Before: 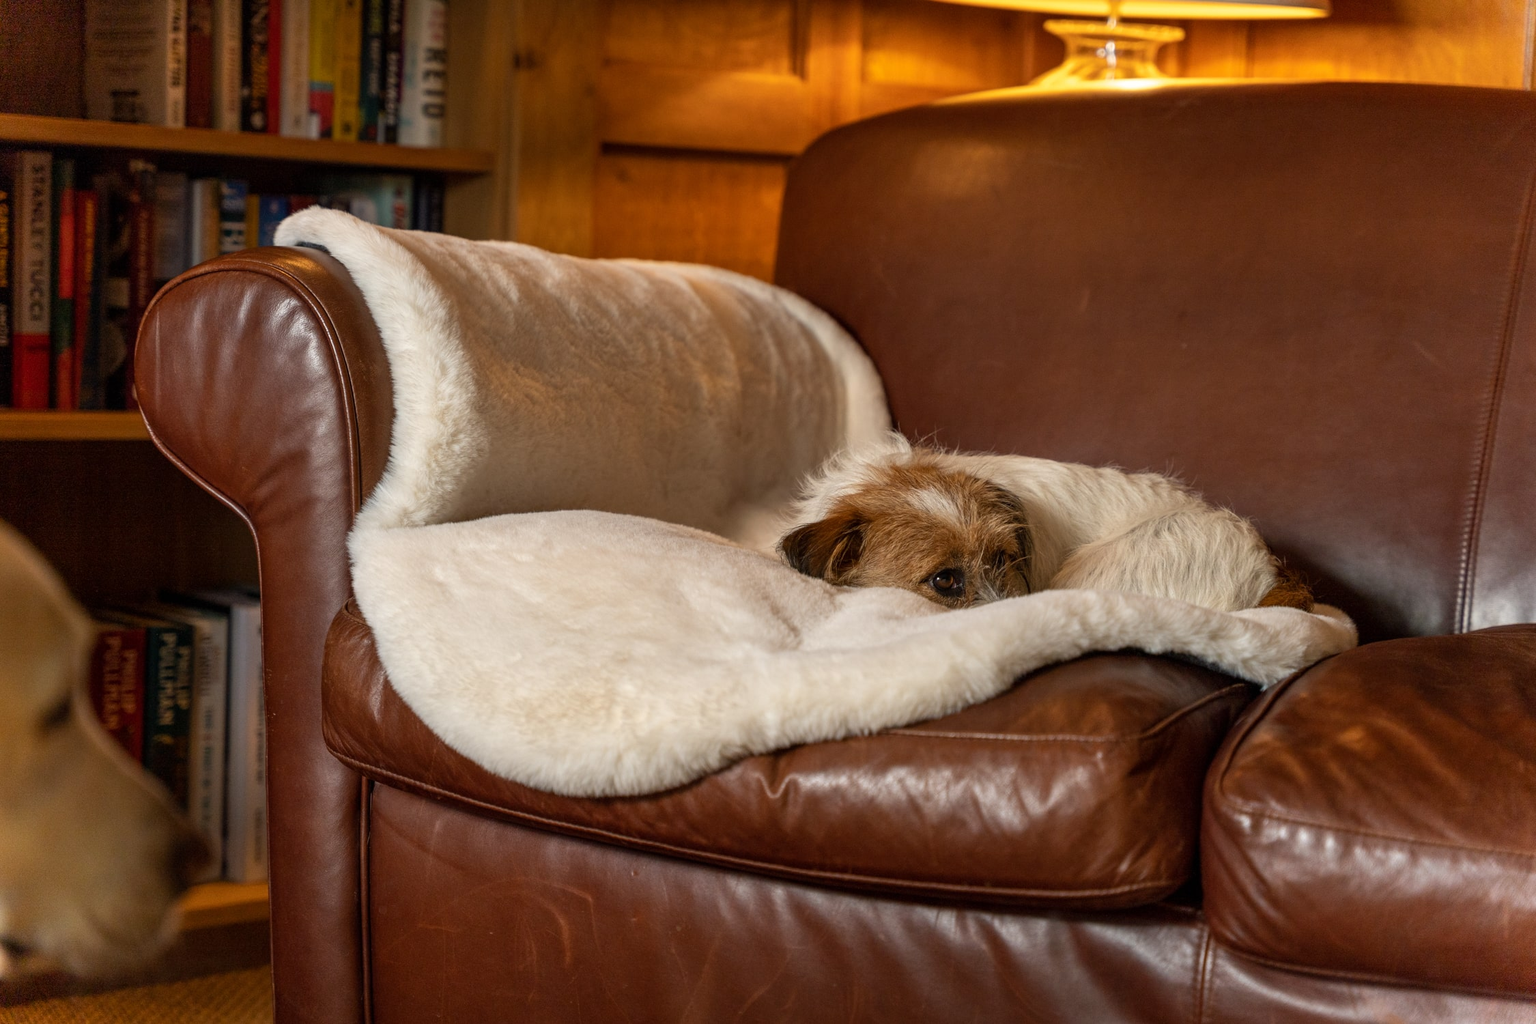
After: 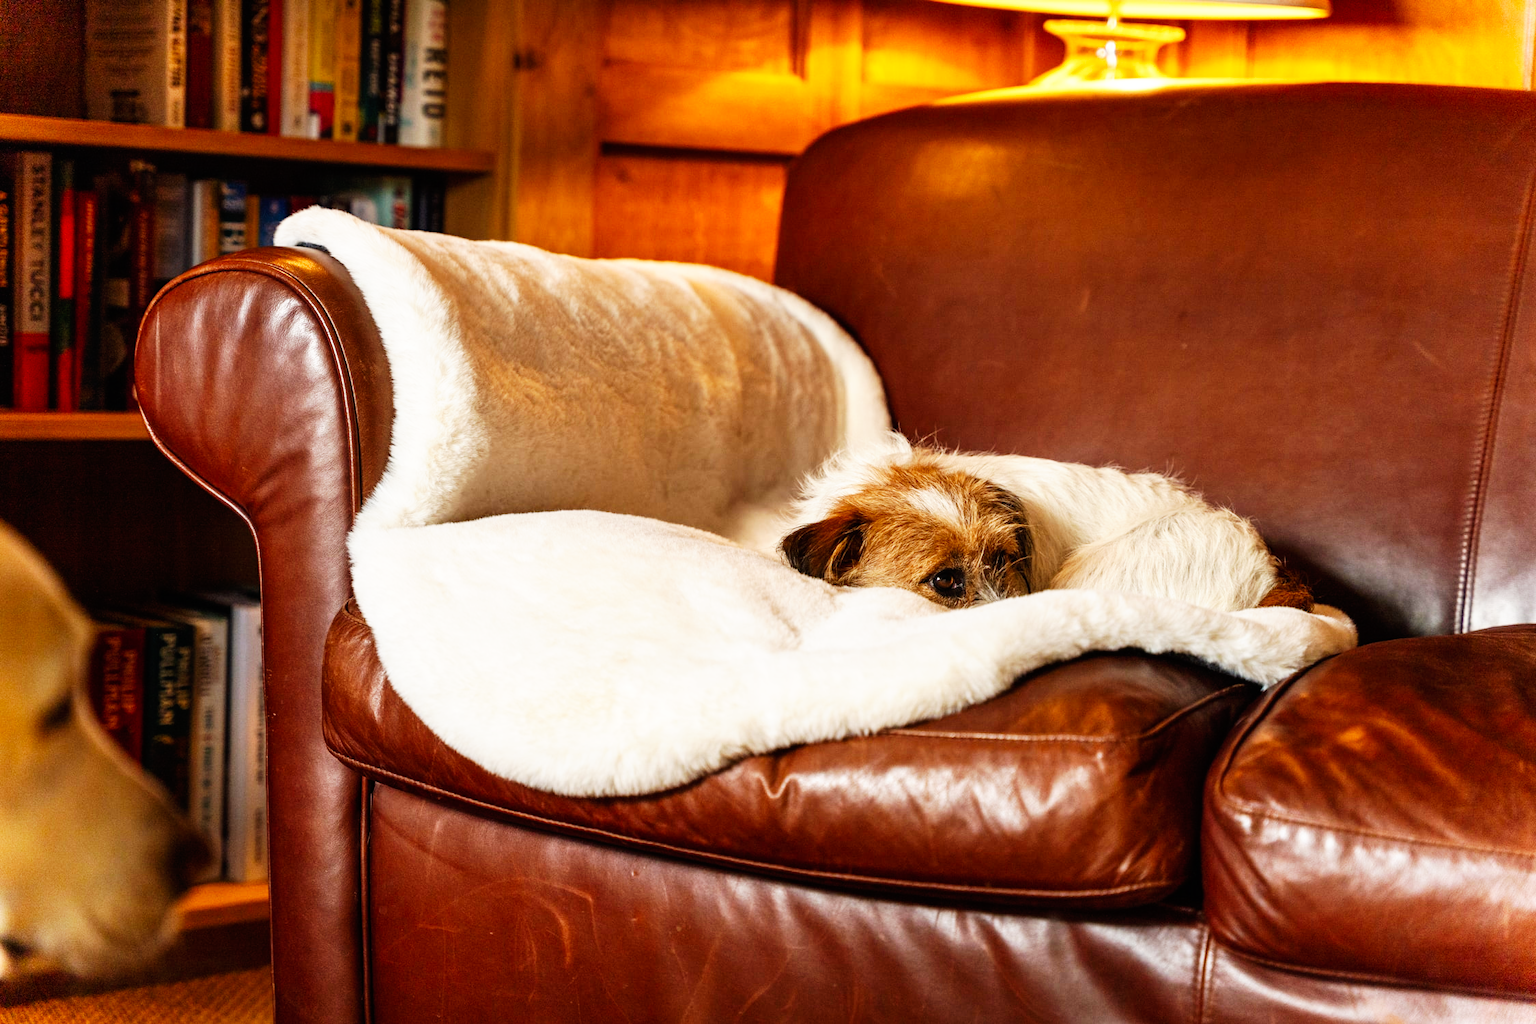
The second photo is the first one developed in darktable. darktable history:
base curve: curves: ch0 [(0, 0) (0.007, 0.004) (0.027, 0.03) (0.046, 0.07) (0.207, 0.54) (0.442, 0.872) (0.673, 0.972) (1, 1)], preserve colors none
exposure: exposure -0.05 EV
